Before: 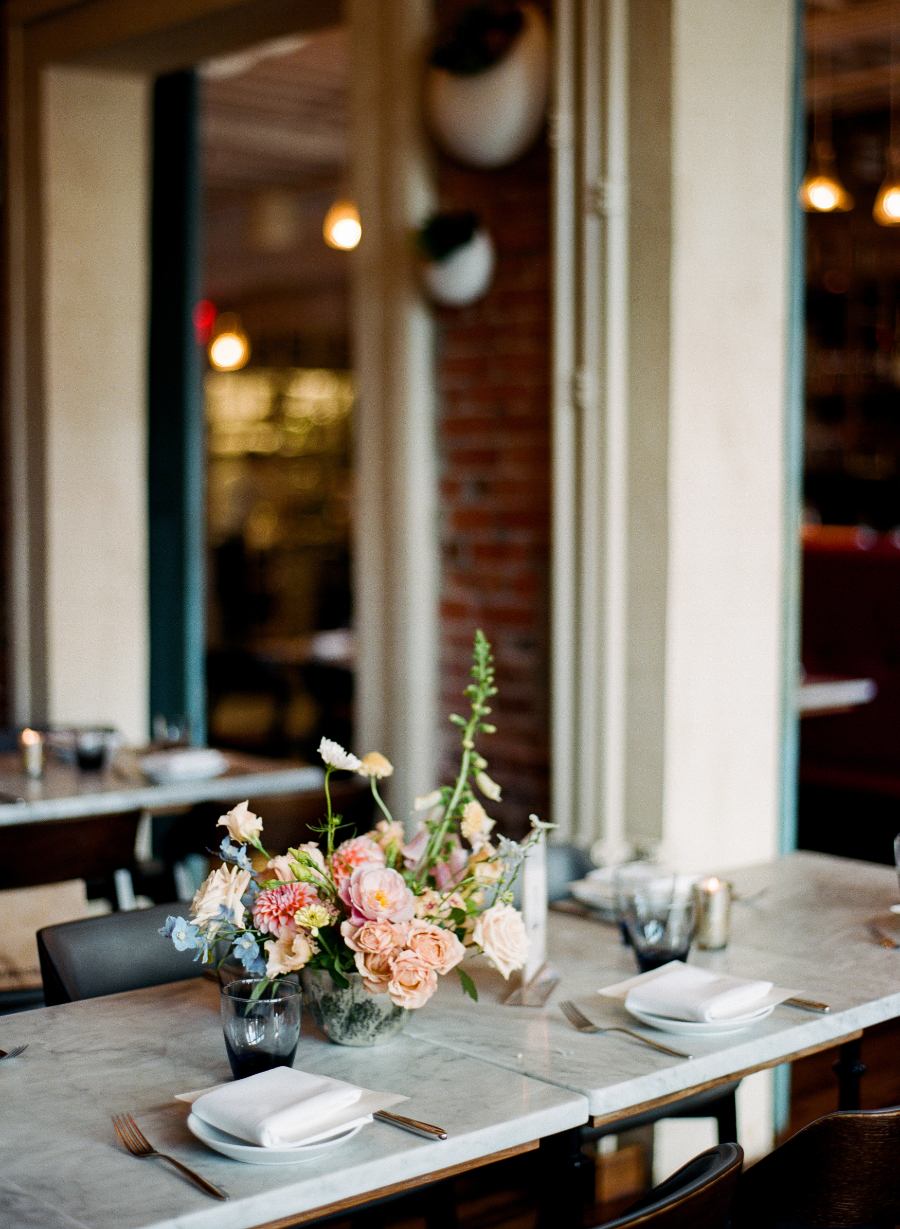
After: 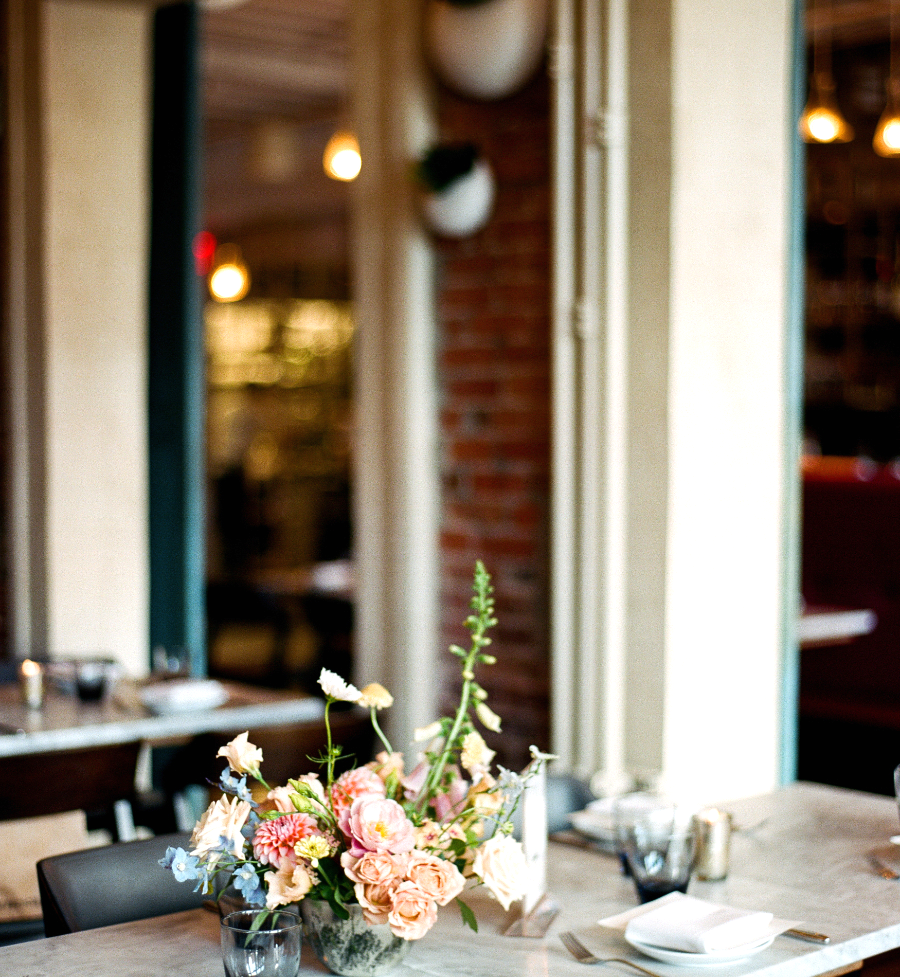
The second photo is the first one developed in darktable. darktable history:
exposure: black level correction 0, exposure 0.498 EV, compensate highlight preservation false
crop and rotate: top 5.669%, bottom 14.772%
